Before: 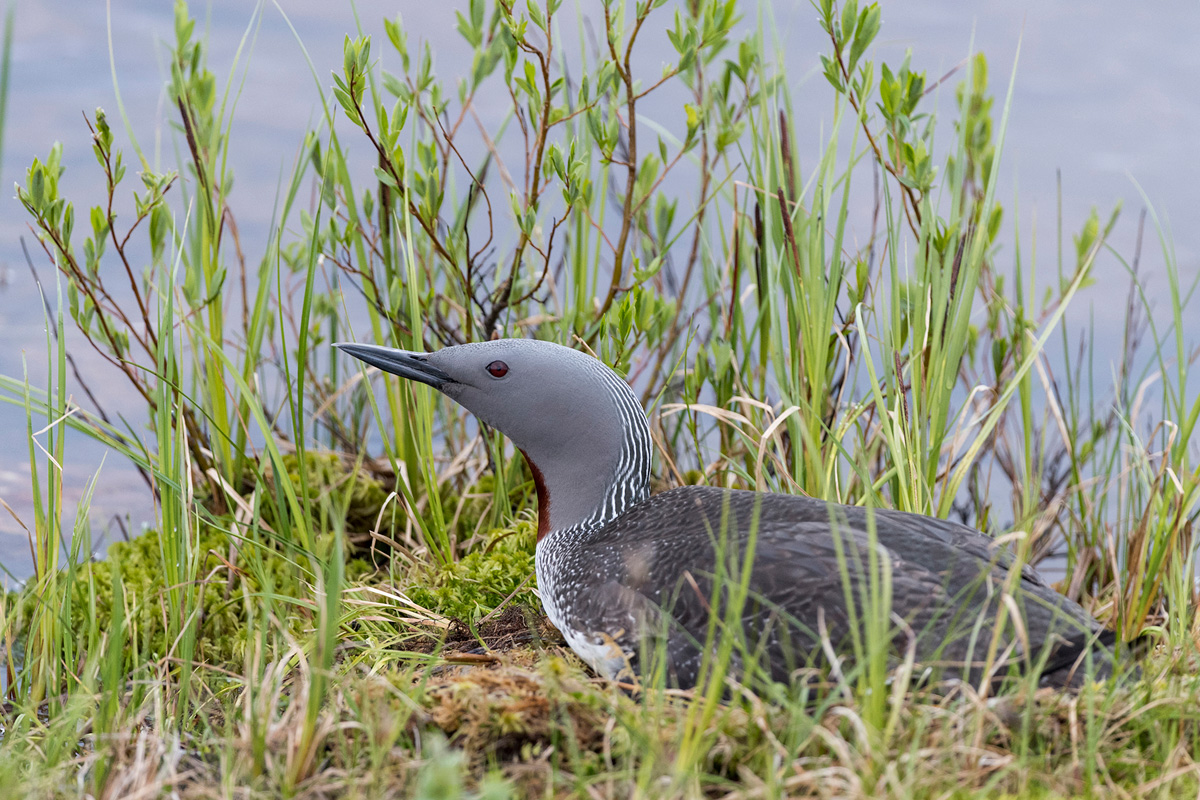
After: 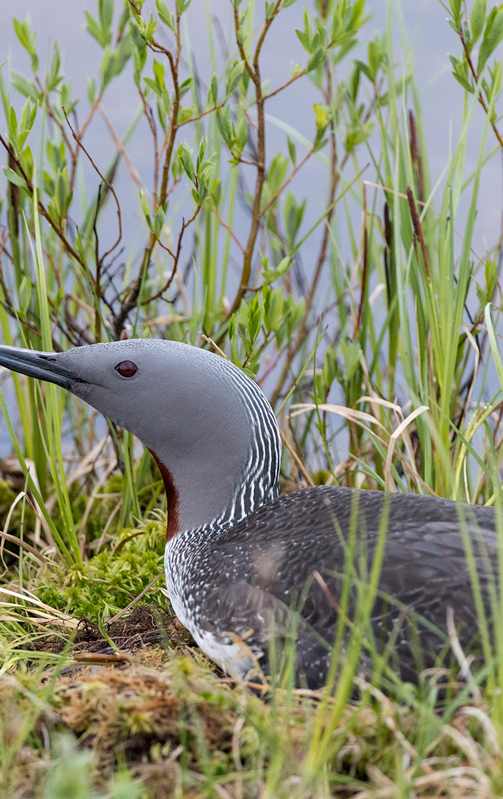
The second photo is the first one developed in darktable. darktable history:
crop: left 30.951%, right 27.077%
